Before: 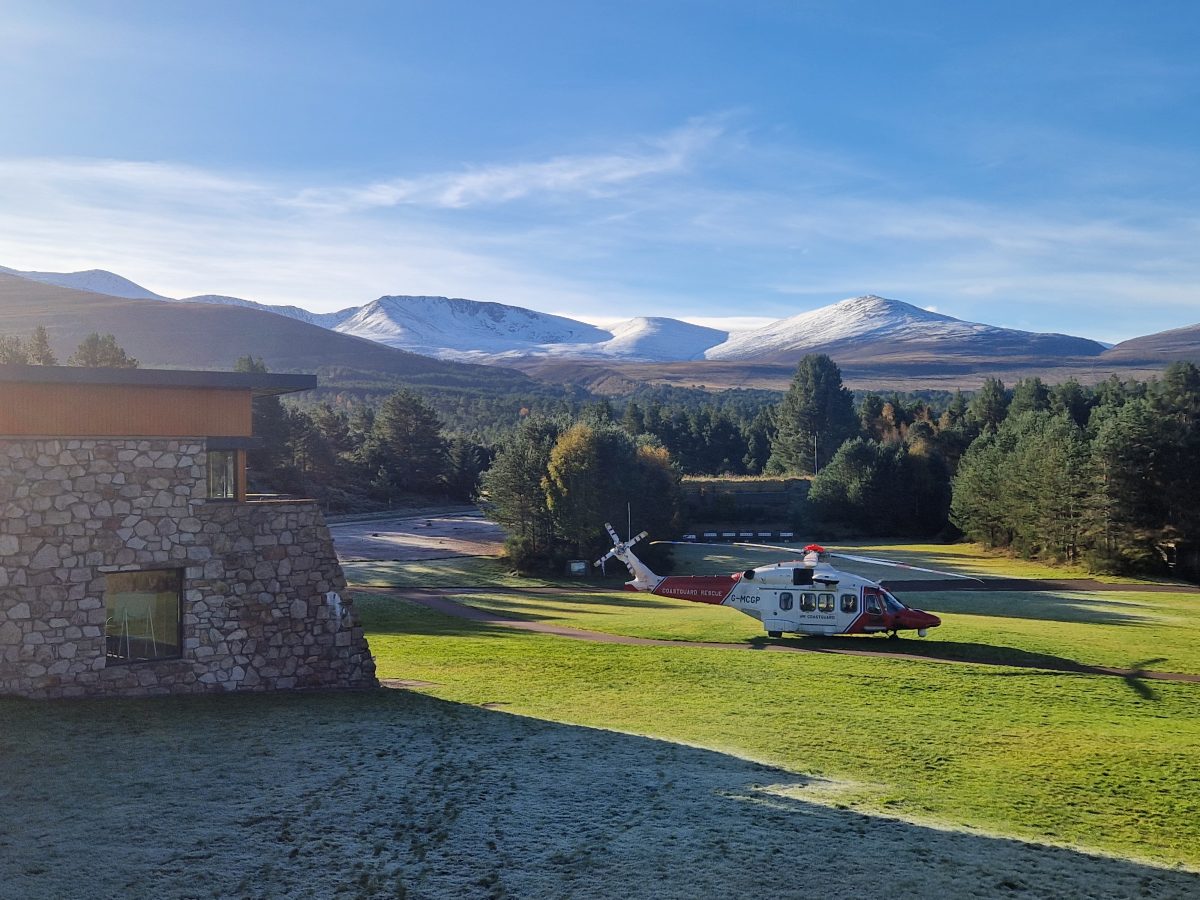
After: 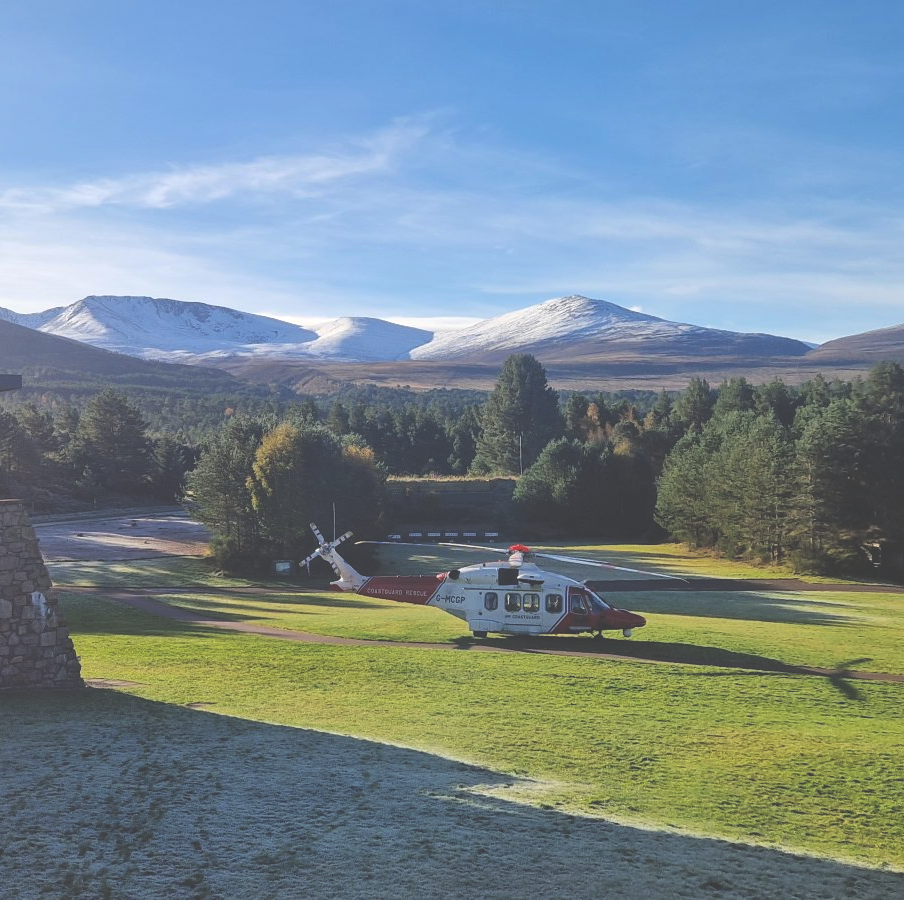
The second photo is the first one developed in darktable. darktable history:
crop and rotate: left 24.6%
exposure: black level correction -0.041, exposure 0.064 EV, compensate highlight preservation false
